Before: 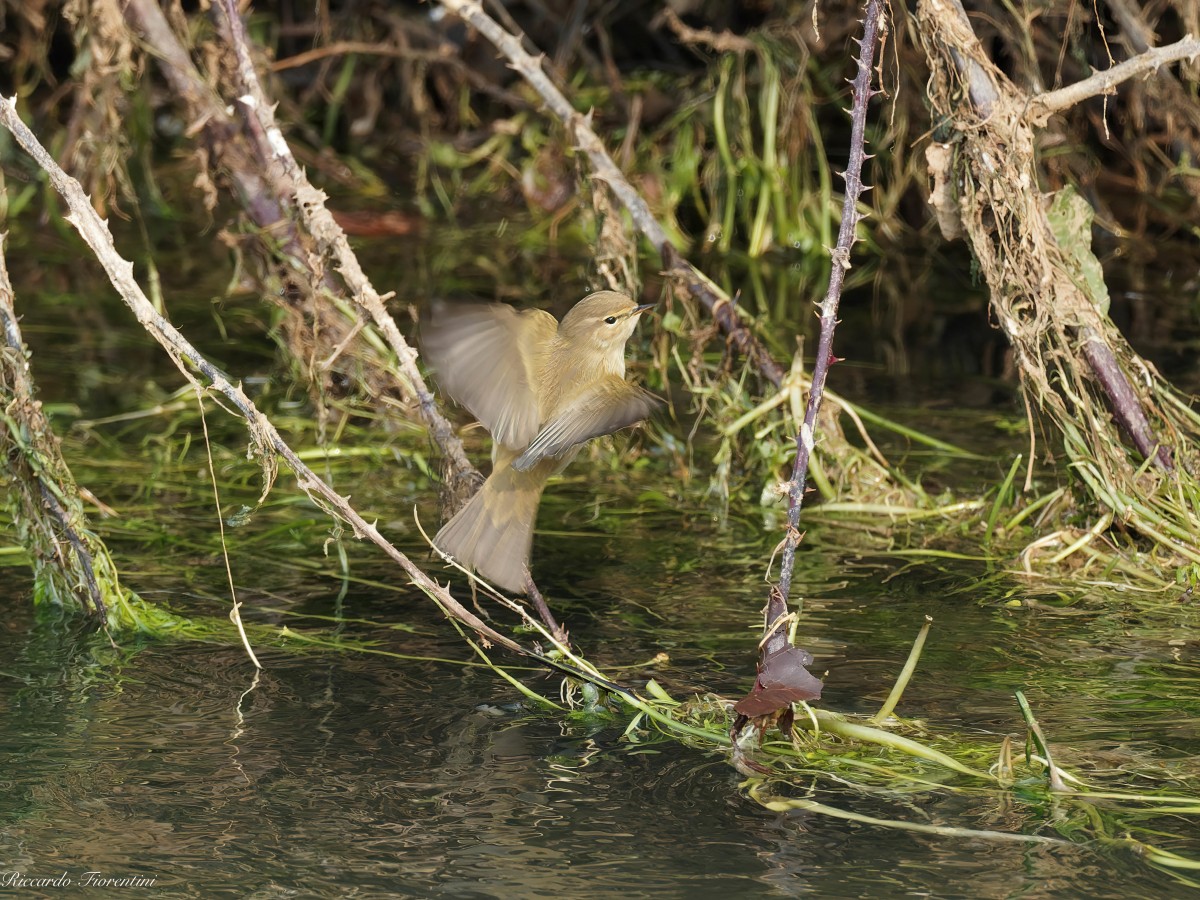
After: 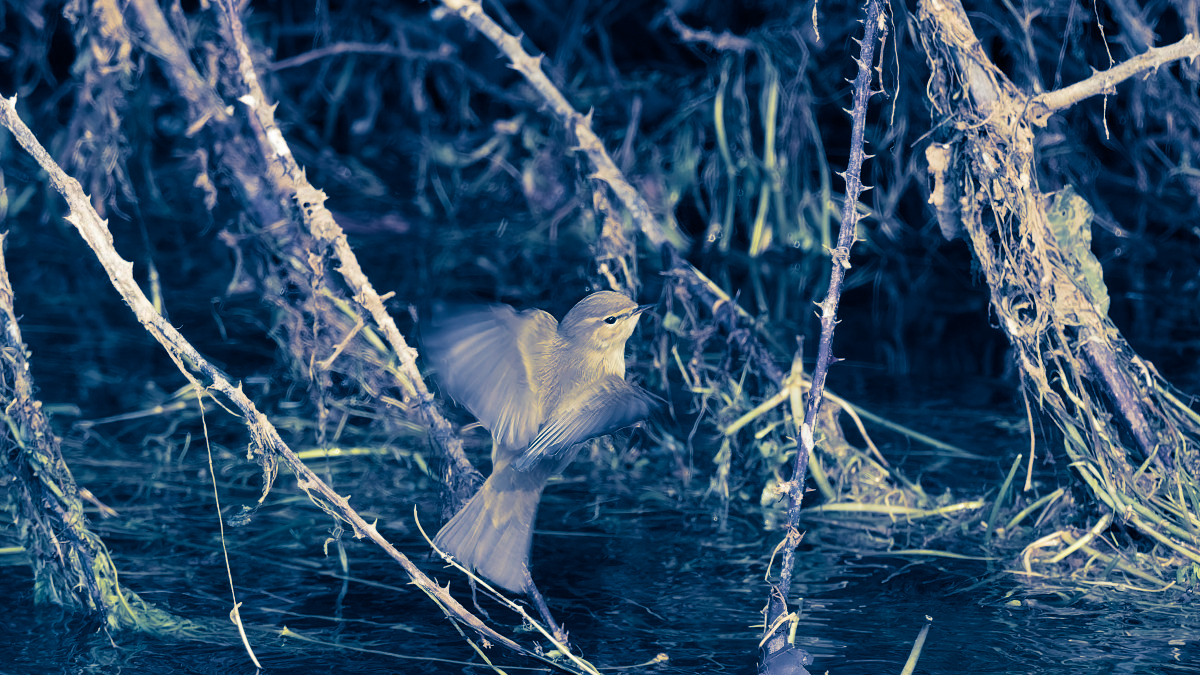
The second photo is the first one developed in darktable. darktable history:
crop: bottom 24.988%
split-toning: shadows › hue 226.8°, shadows › saturation 1, highlights › saturation 0, balance -61.41
